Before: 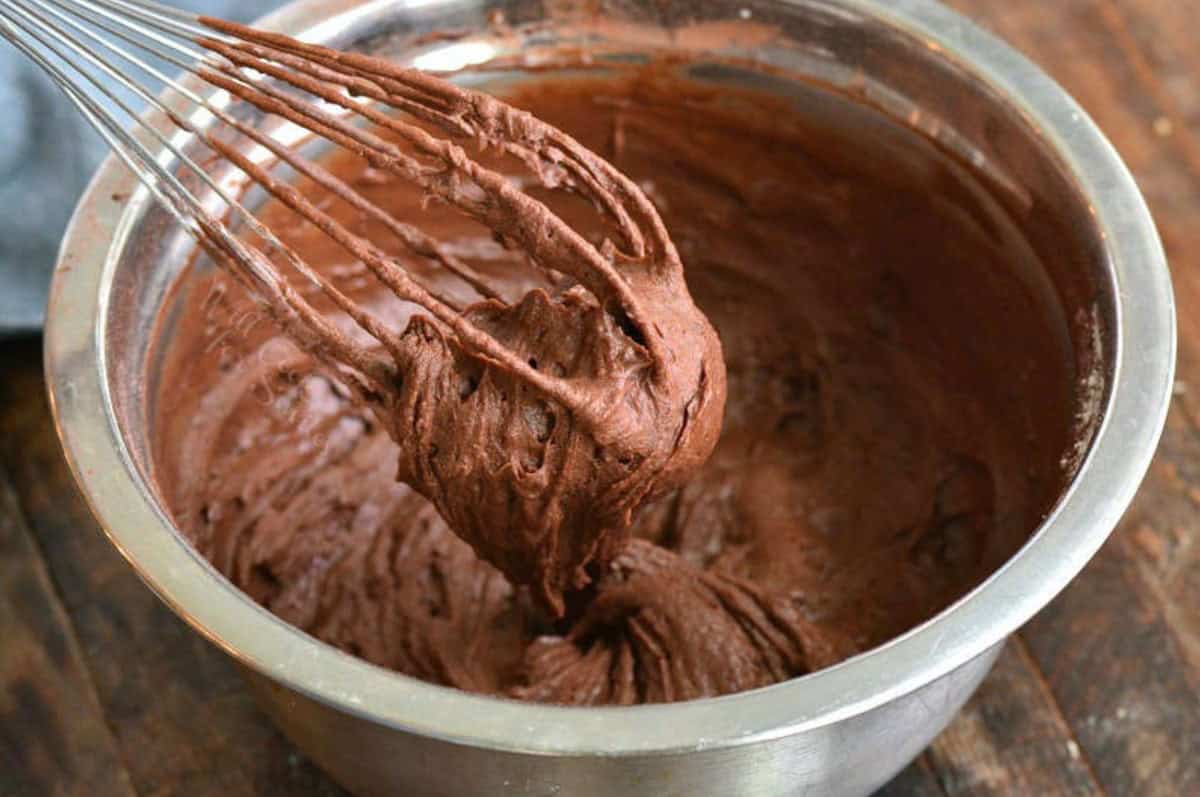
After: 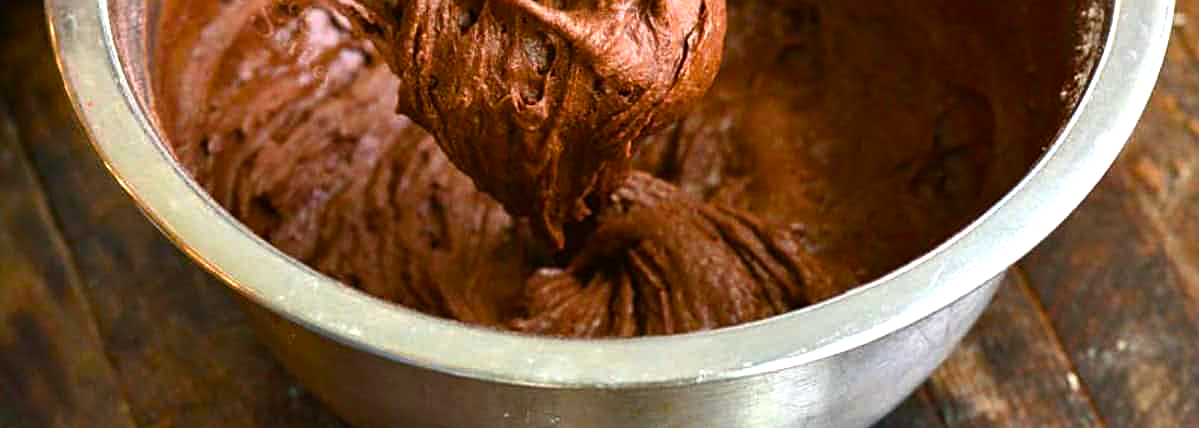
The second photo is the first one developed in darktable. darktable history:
crop and rotate: top 46.237%
sharpen: on, module defaults
tone equalizer: on, module defaults
color balance rgb: linear chroma grading › global chroma 16.62%, perceptual saturation grading › highlights -8.63%, perceptual saturation grading › mid-tones 18.66%, perceptual saturation grading › shadows 28.49%, perceptual brilliance grading › highlights 14.22%, perceptual brilliance grading › shadows -18.96%, global vibrance 27.71%
